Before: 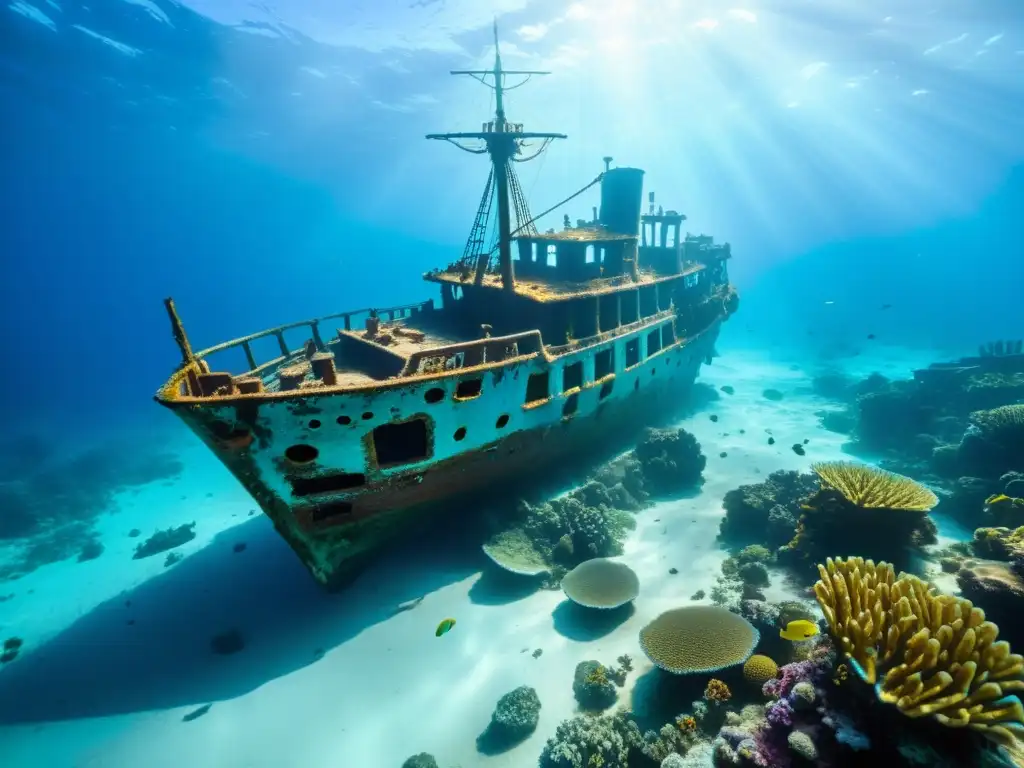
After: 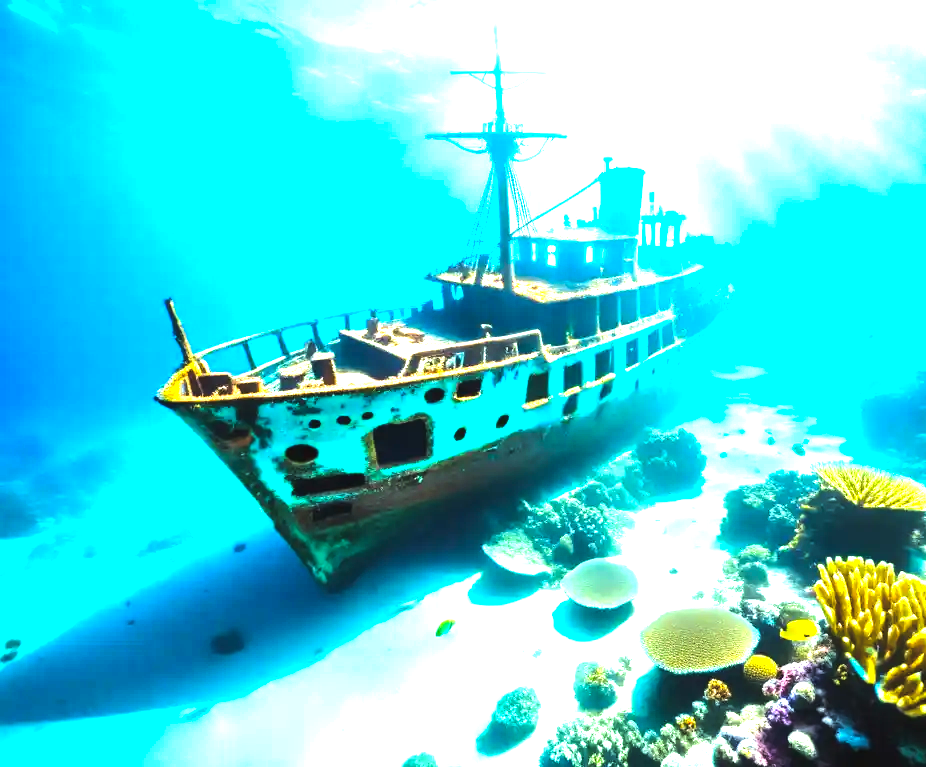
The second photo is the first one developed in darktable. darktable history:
crop: right 9.509%, bottom 0.031%
color balance rgb: global offset › luminance 0.71%, perceptual saturation grading › global saturation -11.5%, perceptual brilliance grading › highlights 17.77%, perceptual brilliance grading › mid-tones 31.71%, perceptual brilliance grading › shadows -31.01%, global vibrance 50%
exposure: black level correction 0, exposure 1.7 EV, compensate exposure bias true, compensate highlight preservation false
